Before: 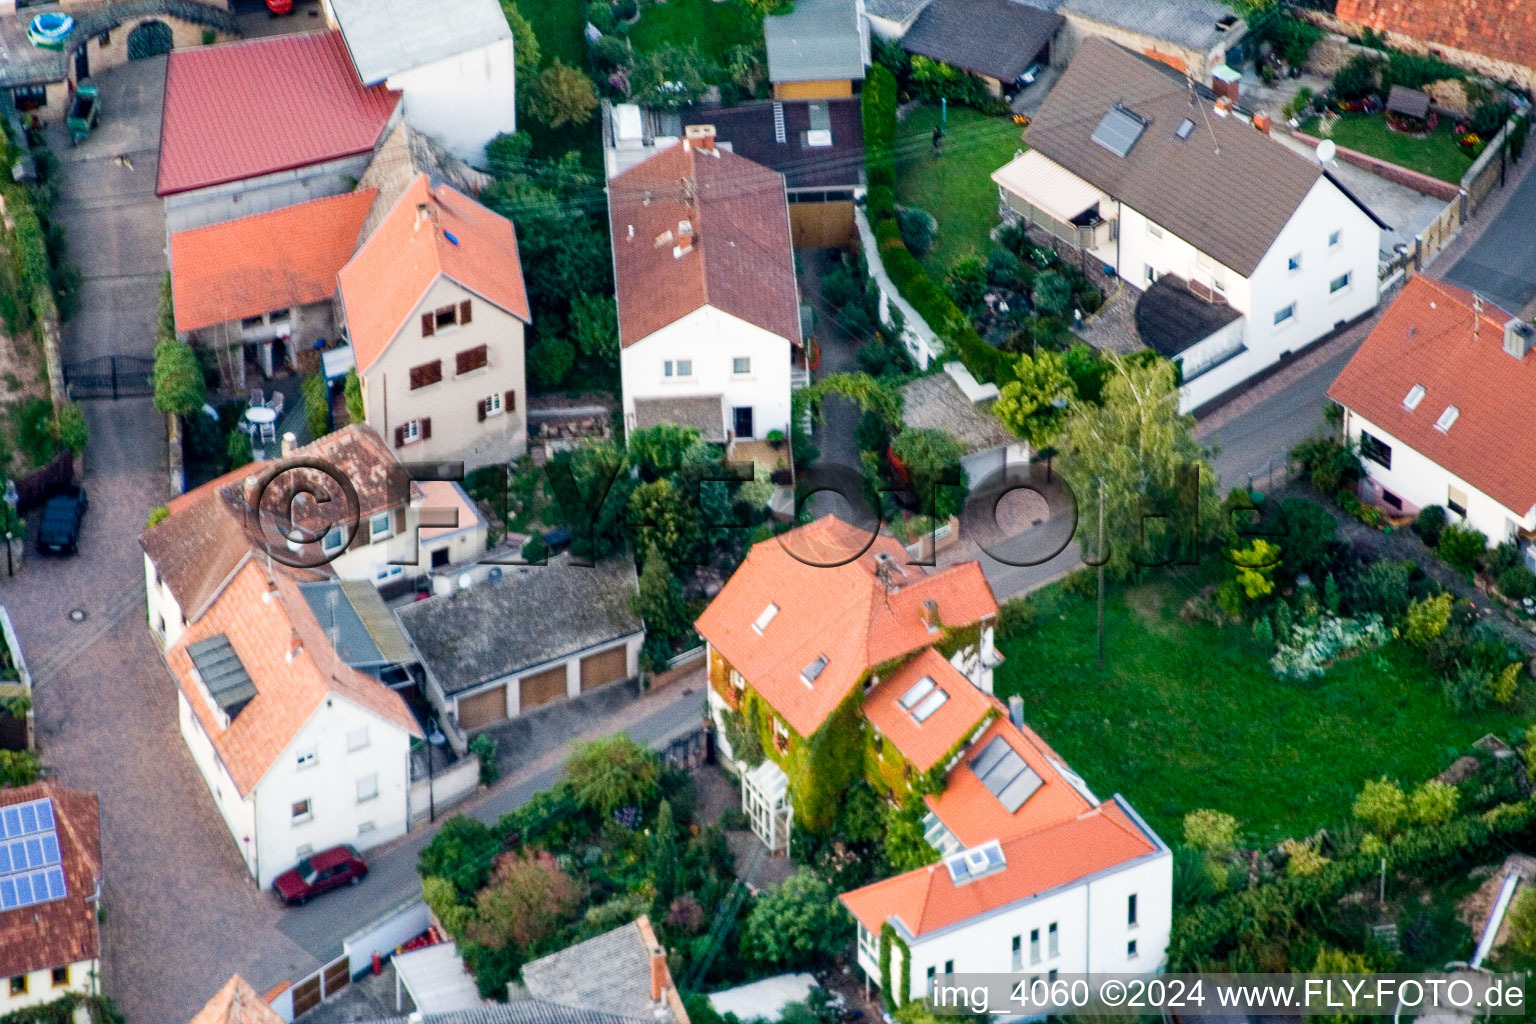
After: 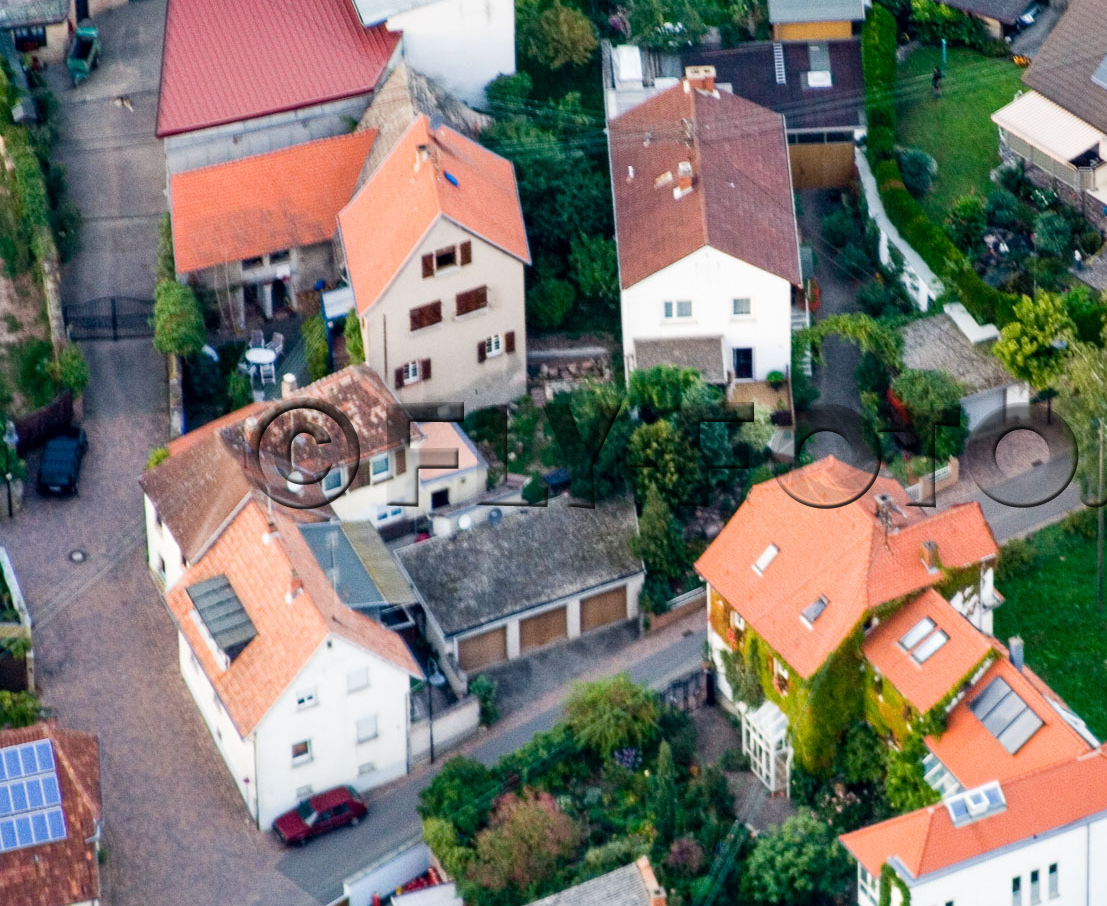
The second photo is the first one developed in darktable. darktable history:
crop: top 5.764%, right 27.89%, bottom 5.666%
contrast equalizer: y [[0.5 ×6], [0.5 ×6], [0.975, 0.964, 0.925, 0.865, 0.793, 0.721], [0 ×6], [0 ×6]], mix -0.188
